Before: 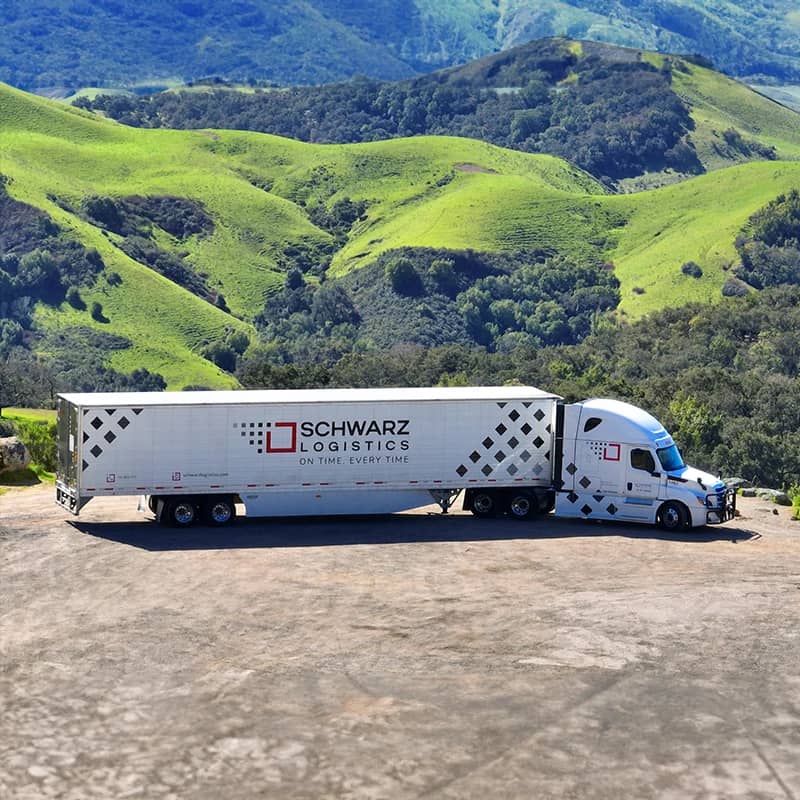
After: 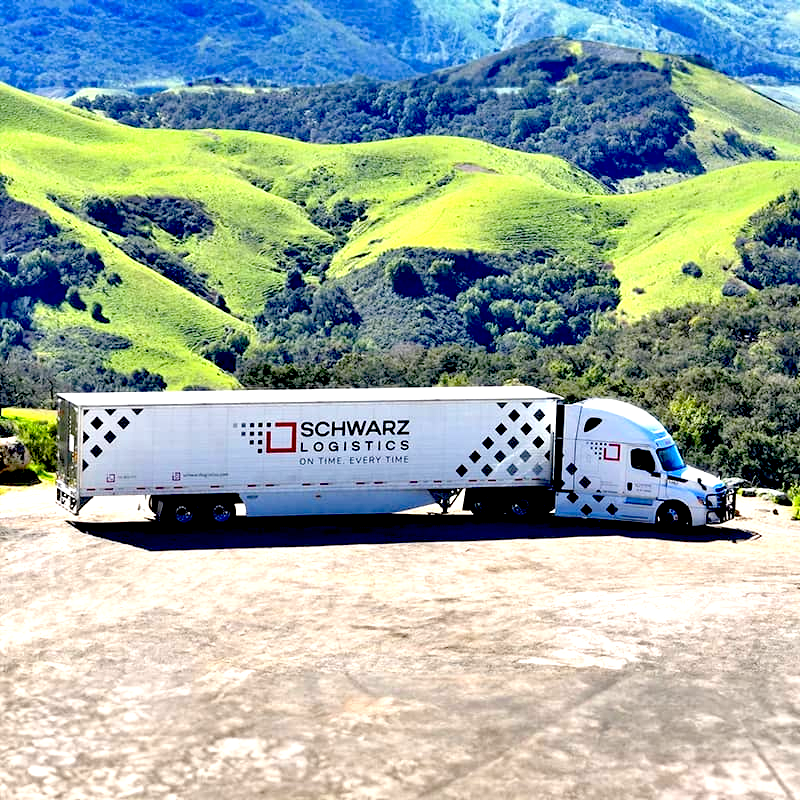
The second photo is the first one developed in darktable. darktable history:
exposure: black level correction 0.035, exposure 0.906 EV, compensate exposure bias true, compensate highlight preservation false
